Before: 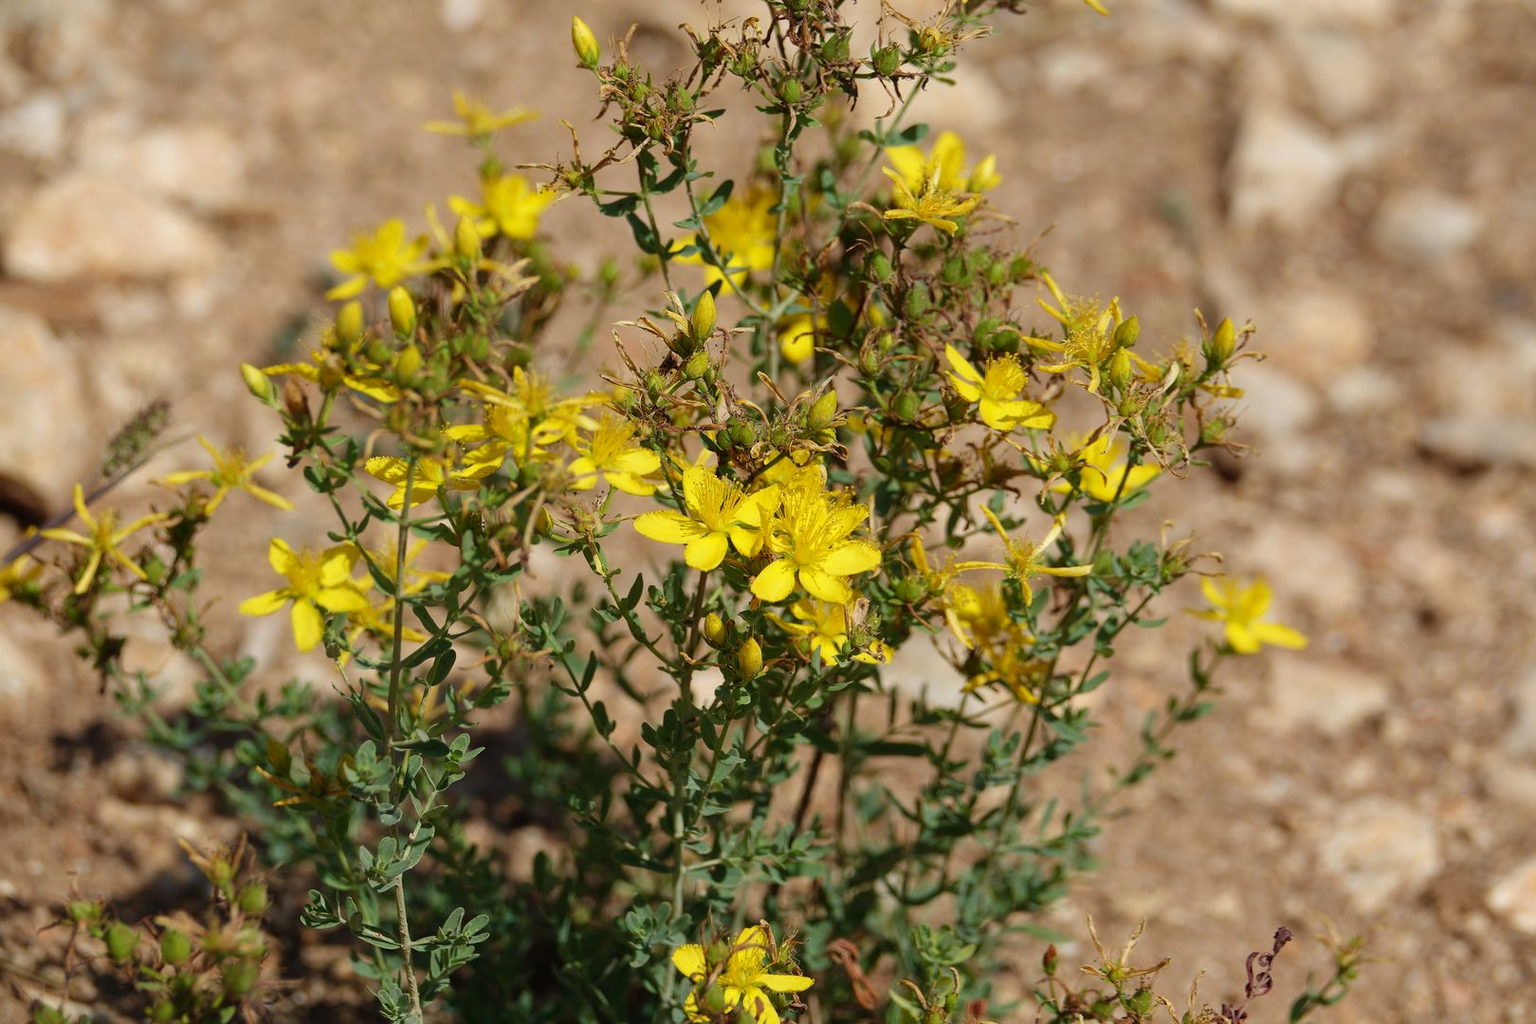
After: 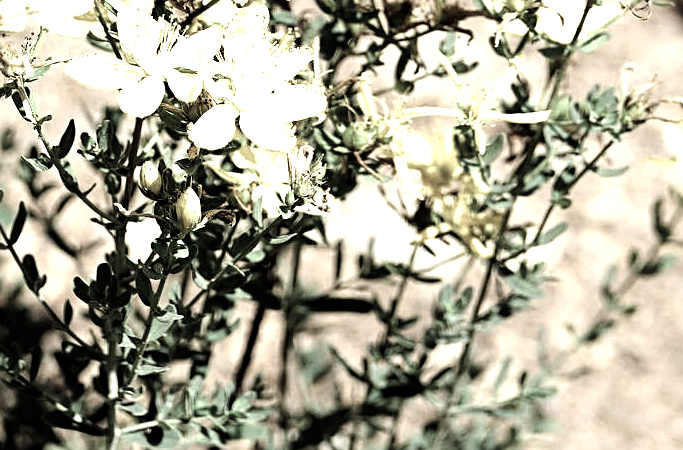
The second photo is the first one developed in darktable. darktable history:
color zones: curves: ch0 [(0.25, 0.667) (0.758, 0.368)]; ch1 [(0.215, 0.245) (0.761, 0.373)]; ch2 [(0.247, 0.554) (0.761, 0.436)]
crop: left 37.225%, top 44.931%, right 20.59%, bottom 13.336%
exposure: exposure 0.575 EV, compensate exposure bias true, compensate highlight preservation false
filmic rgb: black relative exposure -5.46 EV, white relative exposure 2.48 EV, threshold 3 EV, target black luminance 0%, hardness 4.51, latitude 67.32%, contrast 1.447, shadows ↔ highlights balance -3.57%, enable highlight reconstruction true
sharpen: radius 2.734
shadows and highlights: shadows 37.77, highlights -27.48, soften with gaussian
